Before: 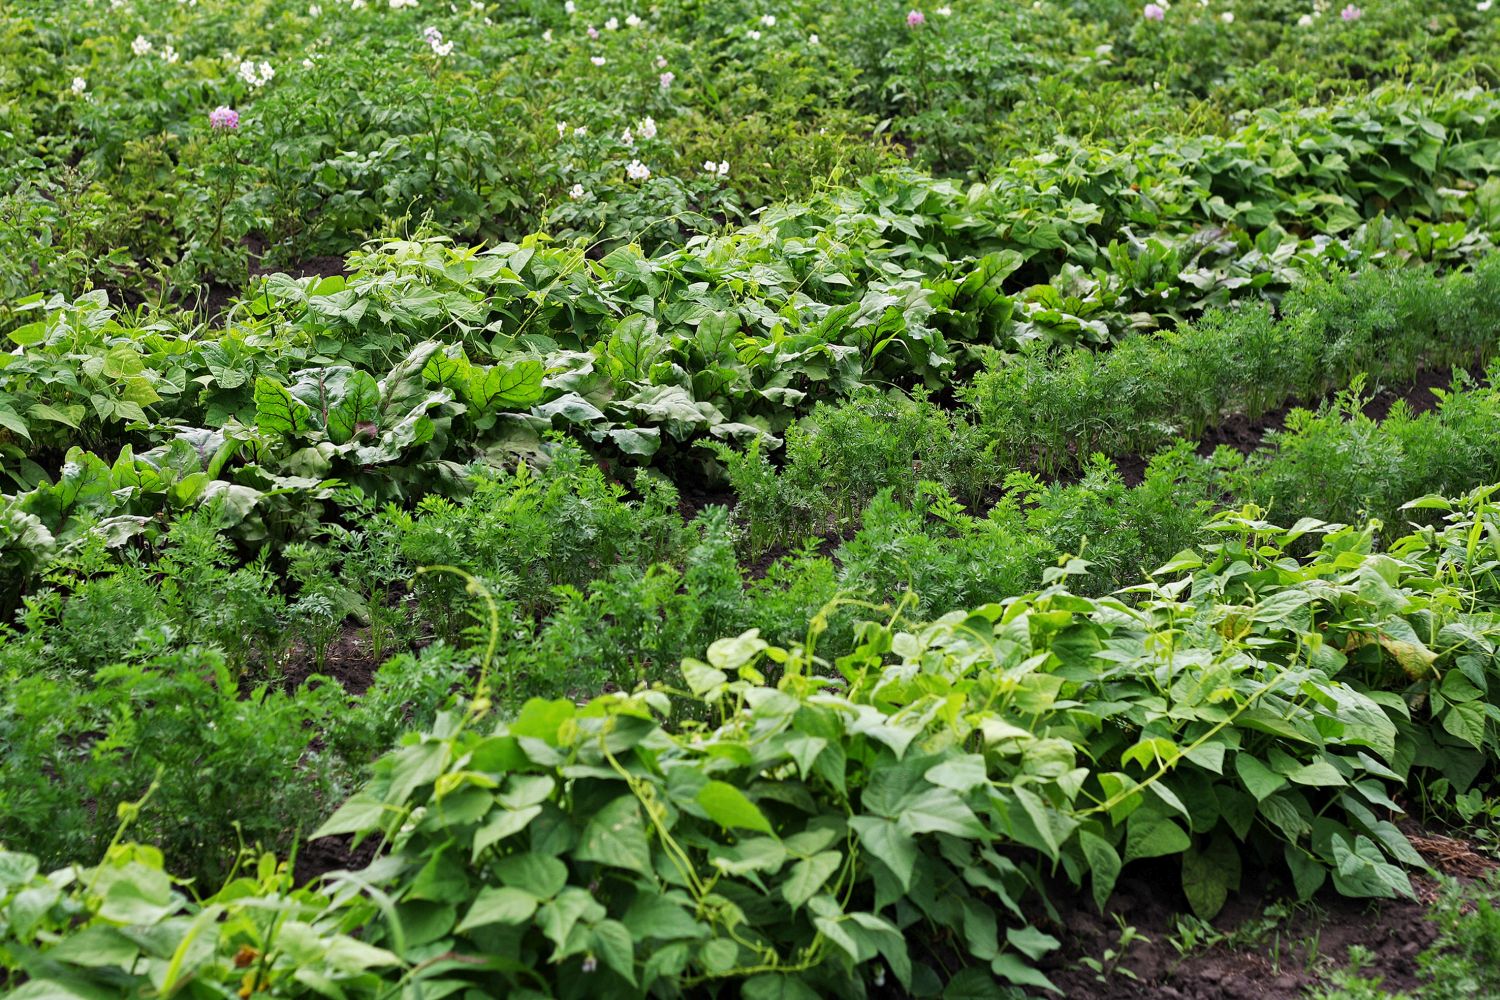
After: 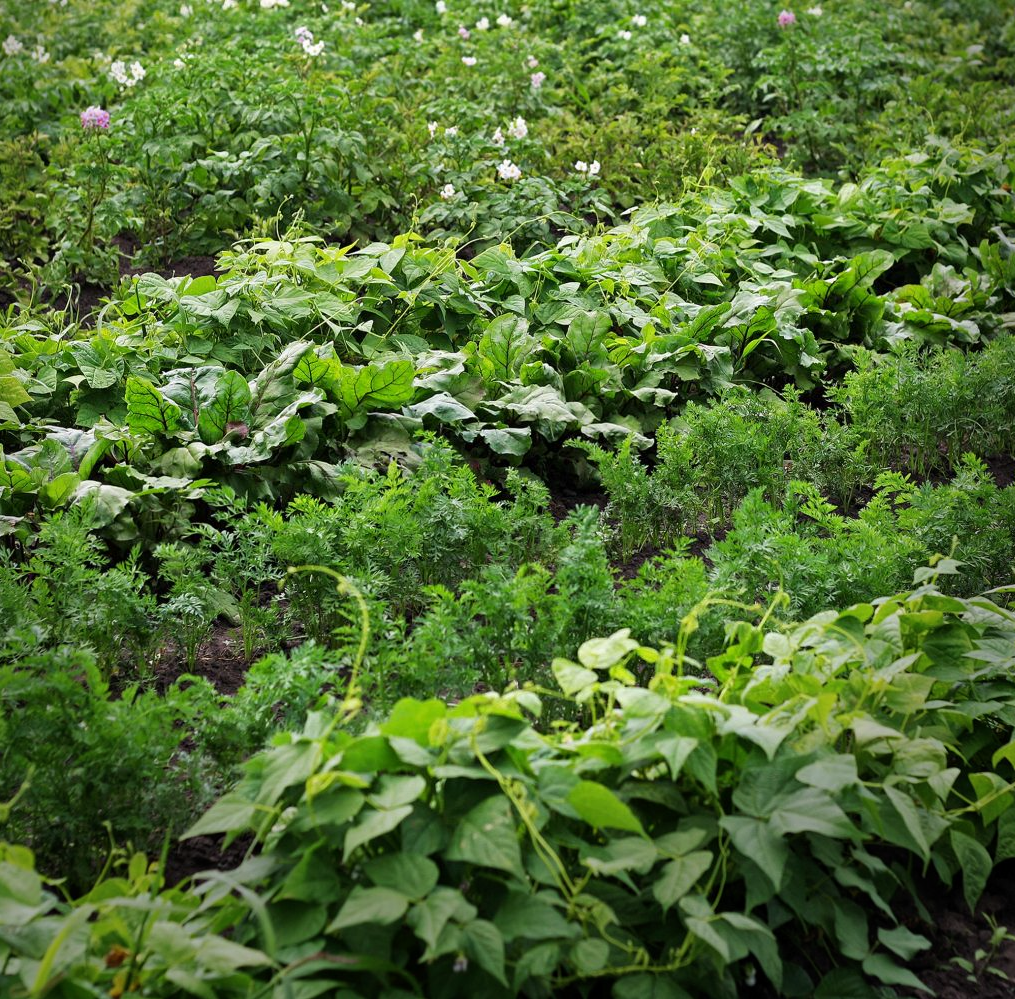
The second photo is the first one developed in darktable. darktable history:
crop and rotate: left 8.647%, right 23.686%
vignetting: fall-off radius 31.13%, saturation -0.023, center (-0.069, -0.316)
